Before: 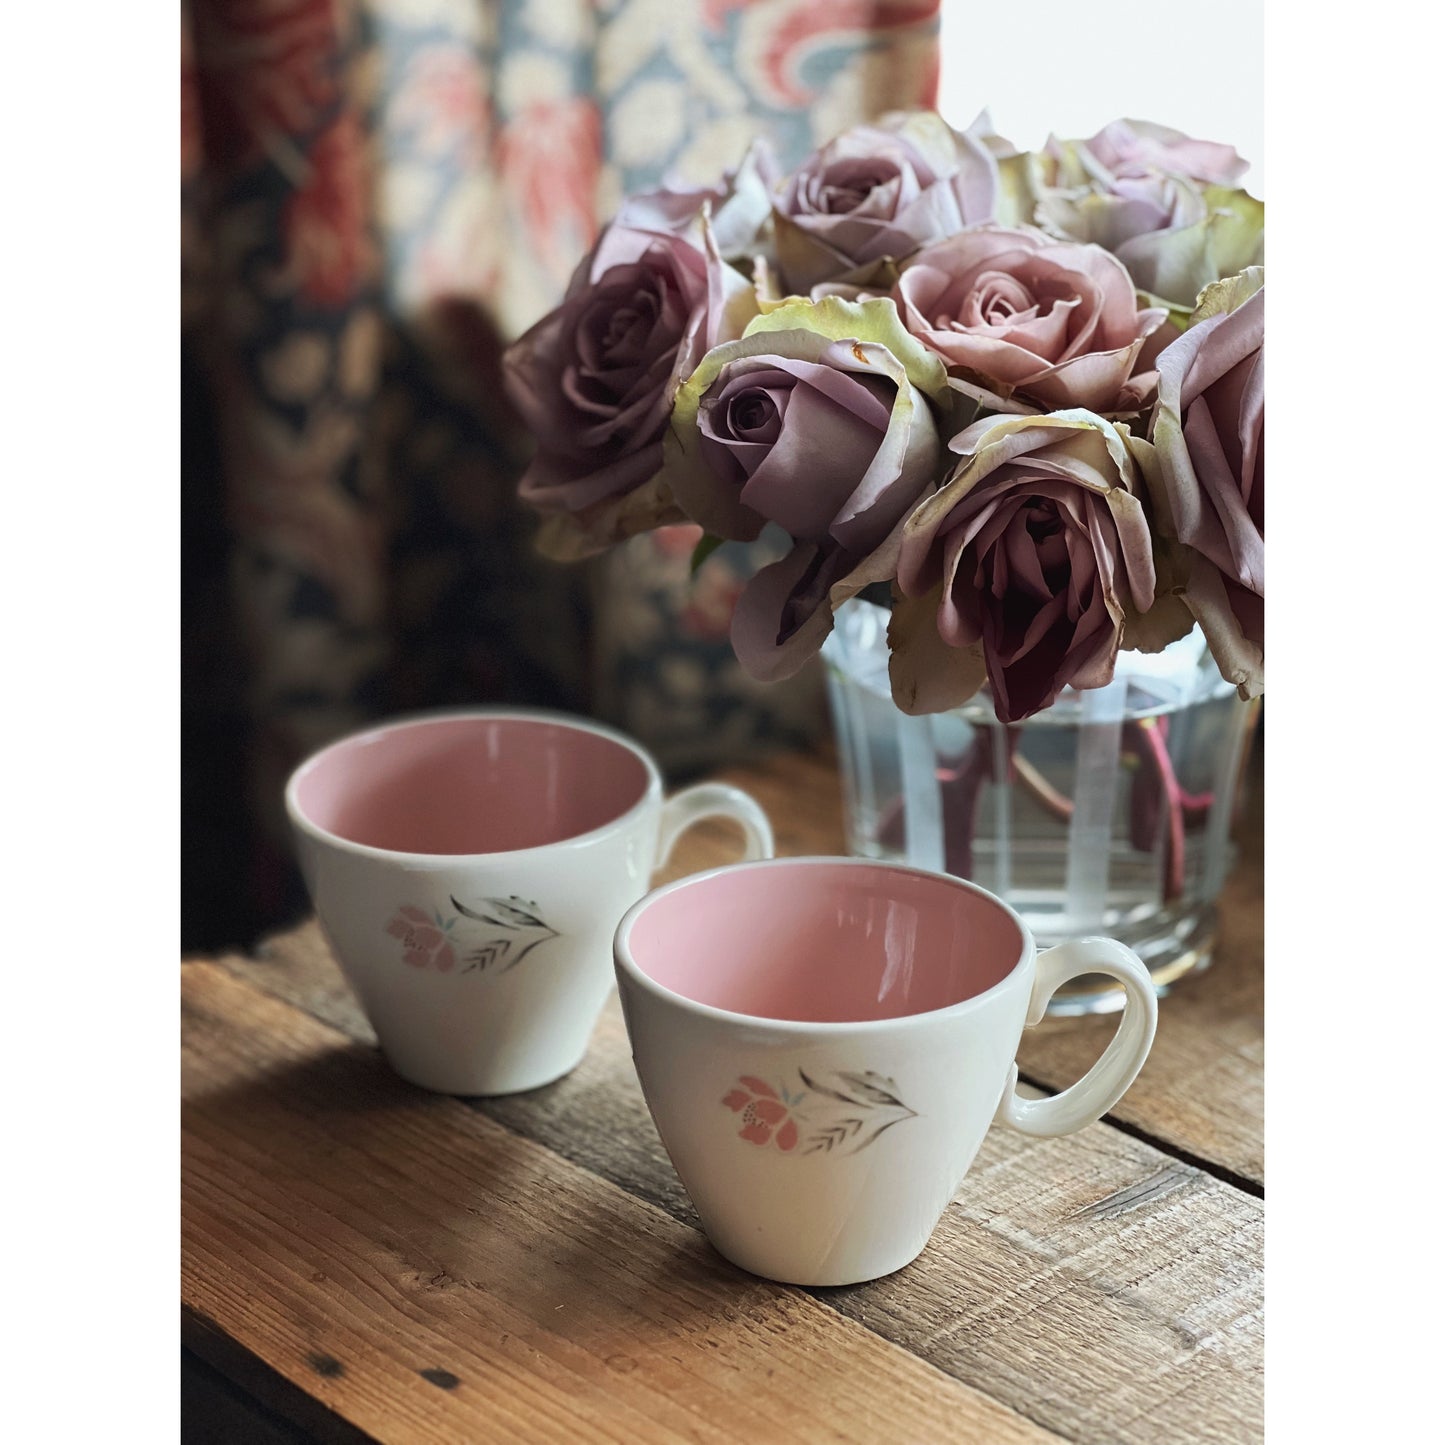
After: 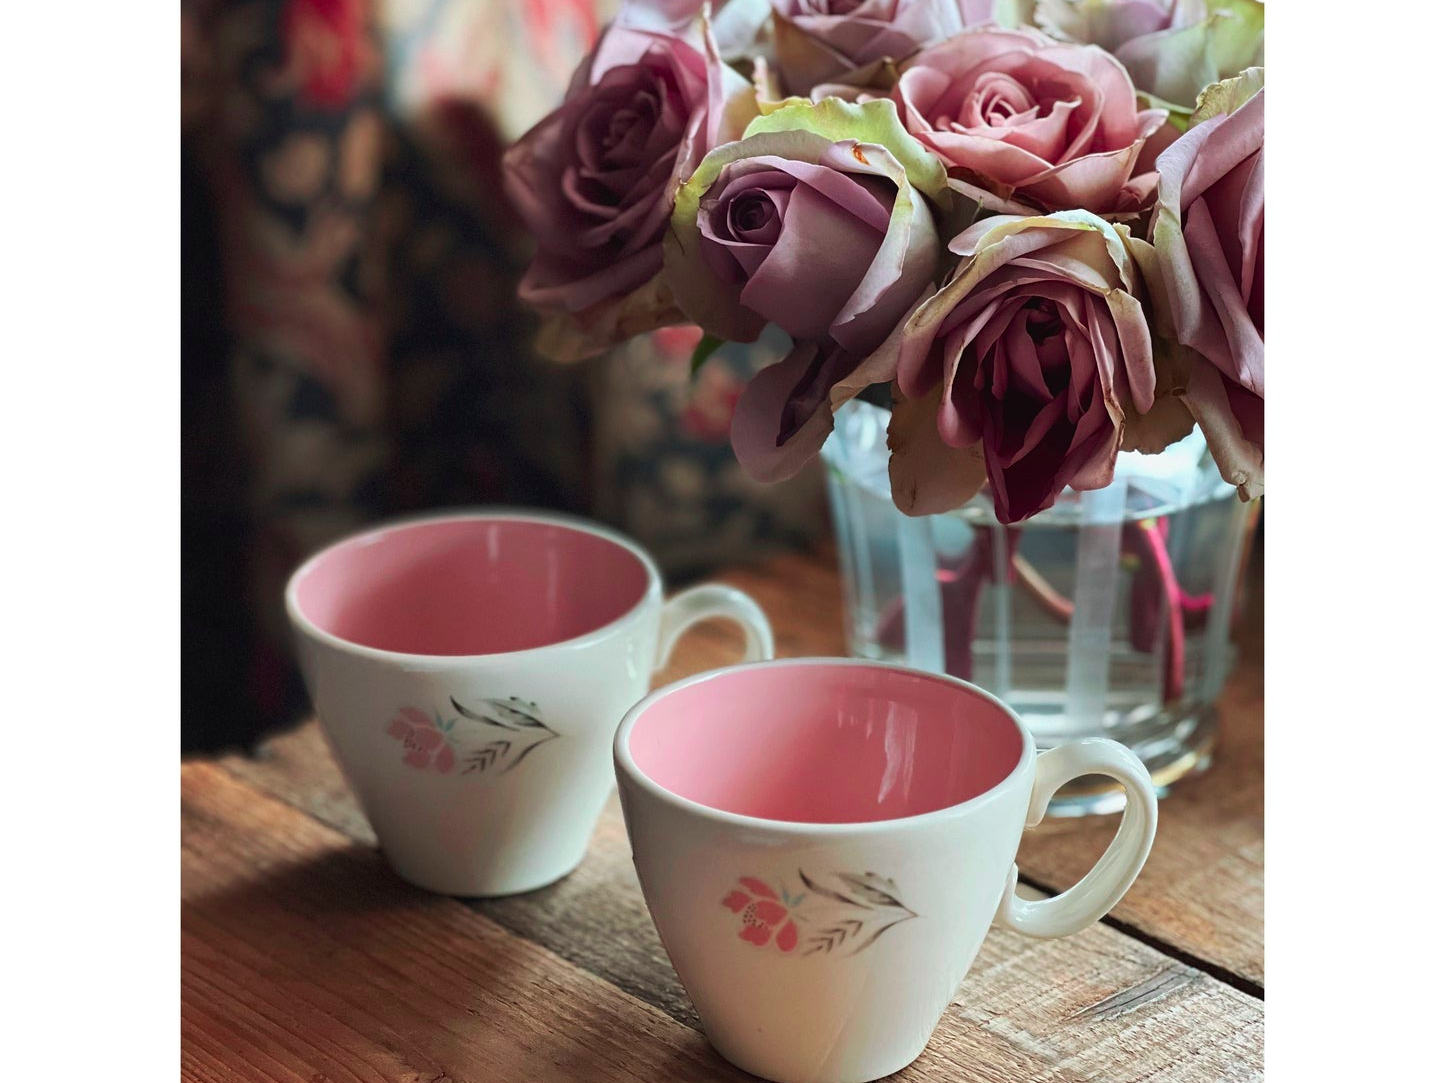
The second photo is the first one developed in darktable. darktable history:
crop: top 13.819%, bottom 11.169%
color contrast: green-magenta contrast 1.73, blue-yellow contrast 1.15
